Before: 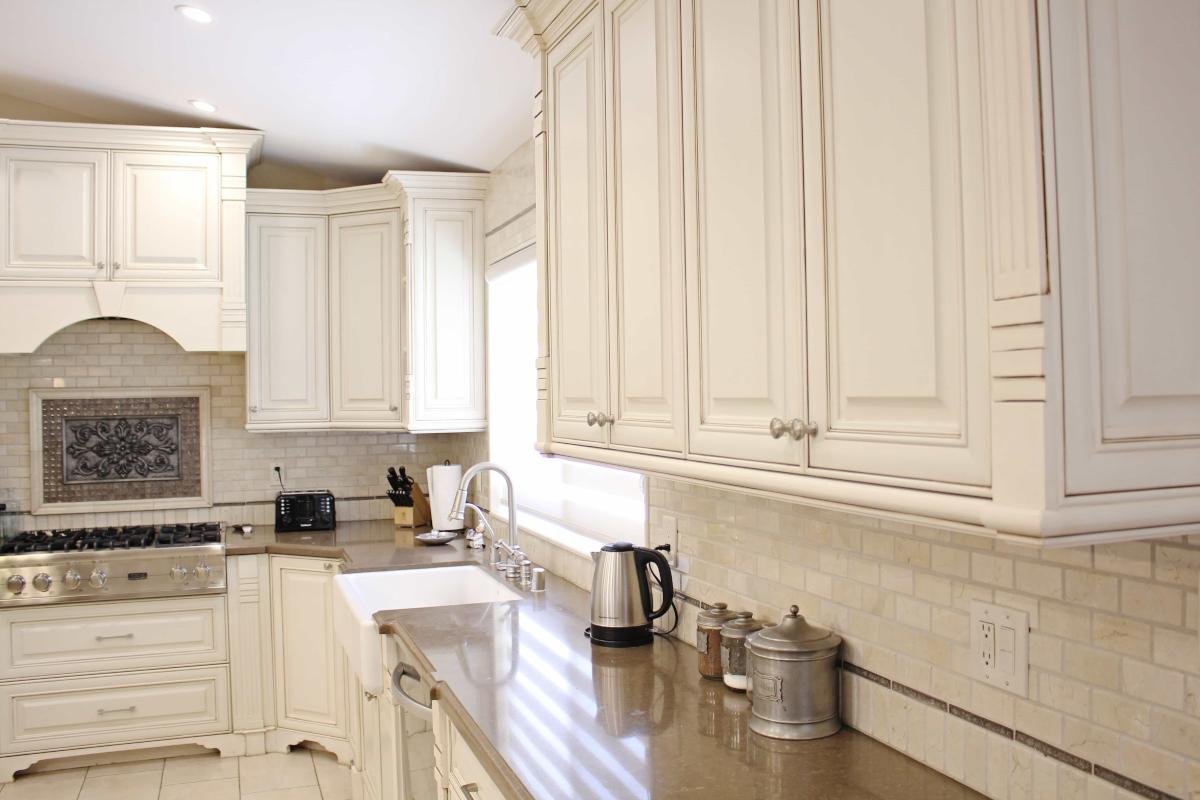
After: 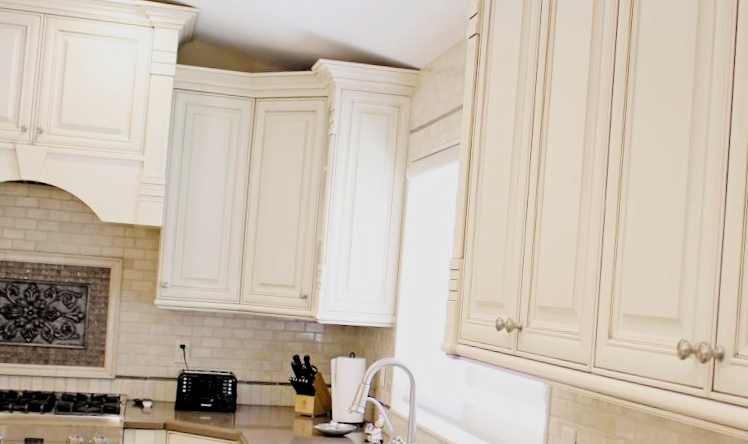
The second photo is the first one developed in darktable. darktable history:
filmic rgb: black relative exposure -5 EV, white relative exposure 3.5 EV, hardness 3.19, contrast 1.2, highlights saturation mix -50%
crop and rotate: angle -4.99°, left 2.122%, top 6.945%, right 27.566%, bottom 30.519%
color balance rgb: perceptual saturation grading › global saturation 25%, global vibrance 10%
